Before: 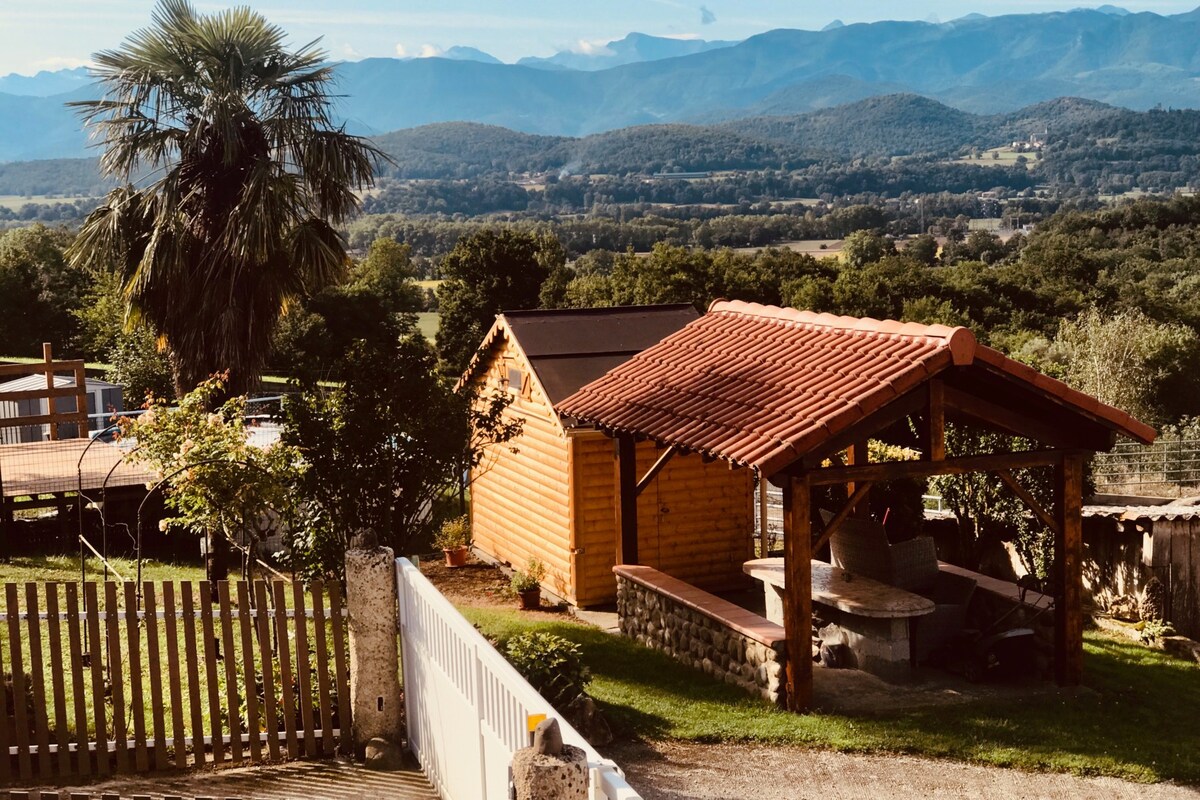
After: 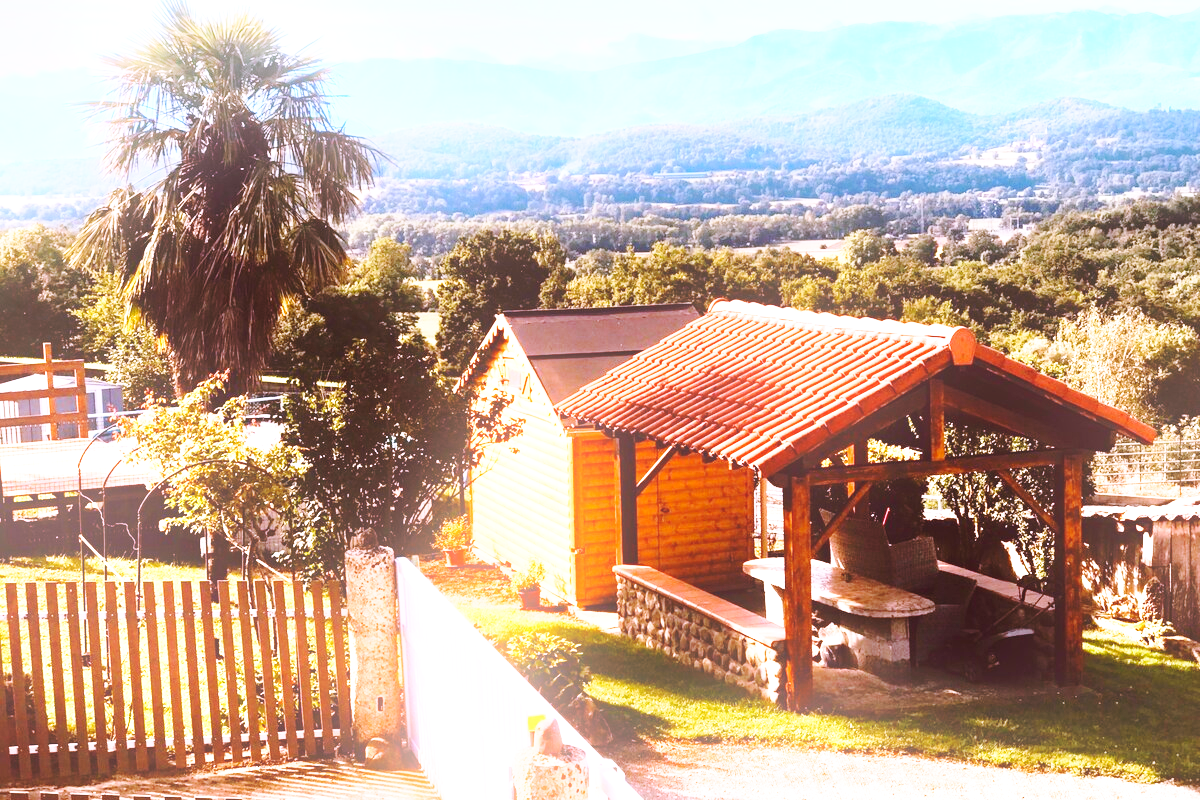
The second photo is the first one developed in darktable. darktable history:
white balance: red 1.042, blue 1.17
bloom: size 16%, threshold 98%, strength 20%
base curve: curves: ch0 [(0, 0) (0.028, 0.03) (0.121, 0.232) (0.46, 0.748) (0.859, 0.968) (1, 1)], preserve colors none
exposure: black level correction 0, exposure 1.2 EV, compensate exposure bias true, compensate highlight preservation false
